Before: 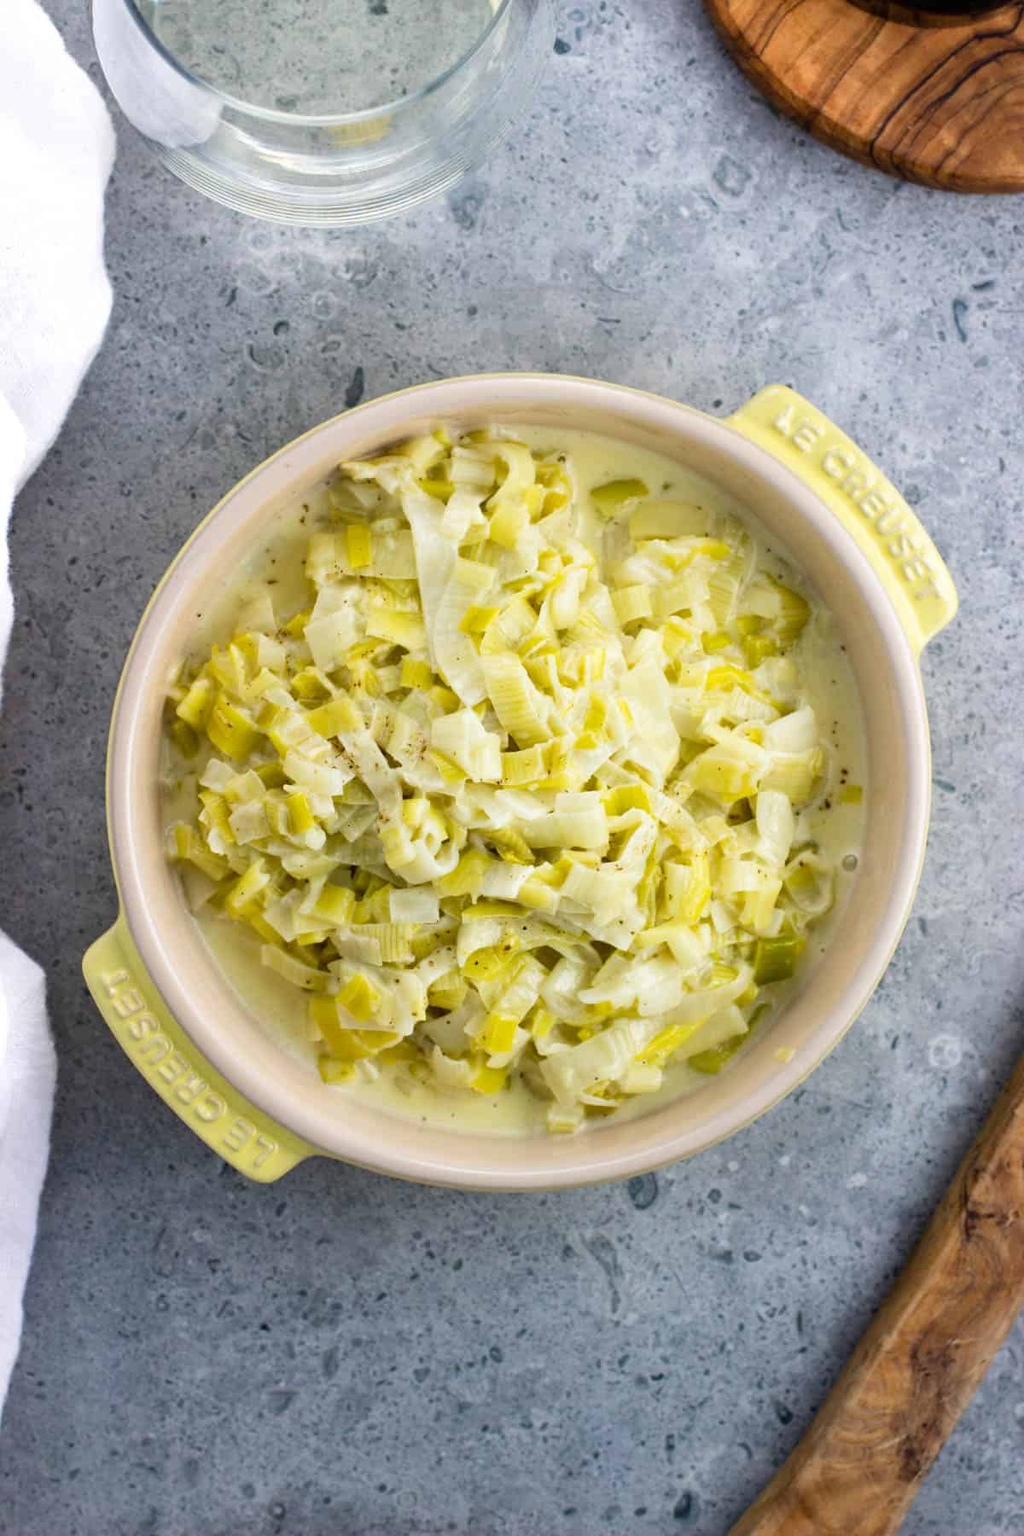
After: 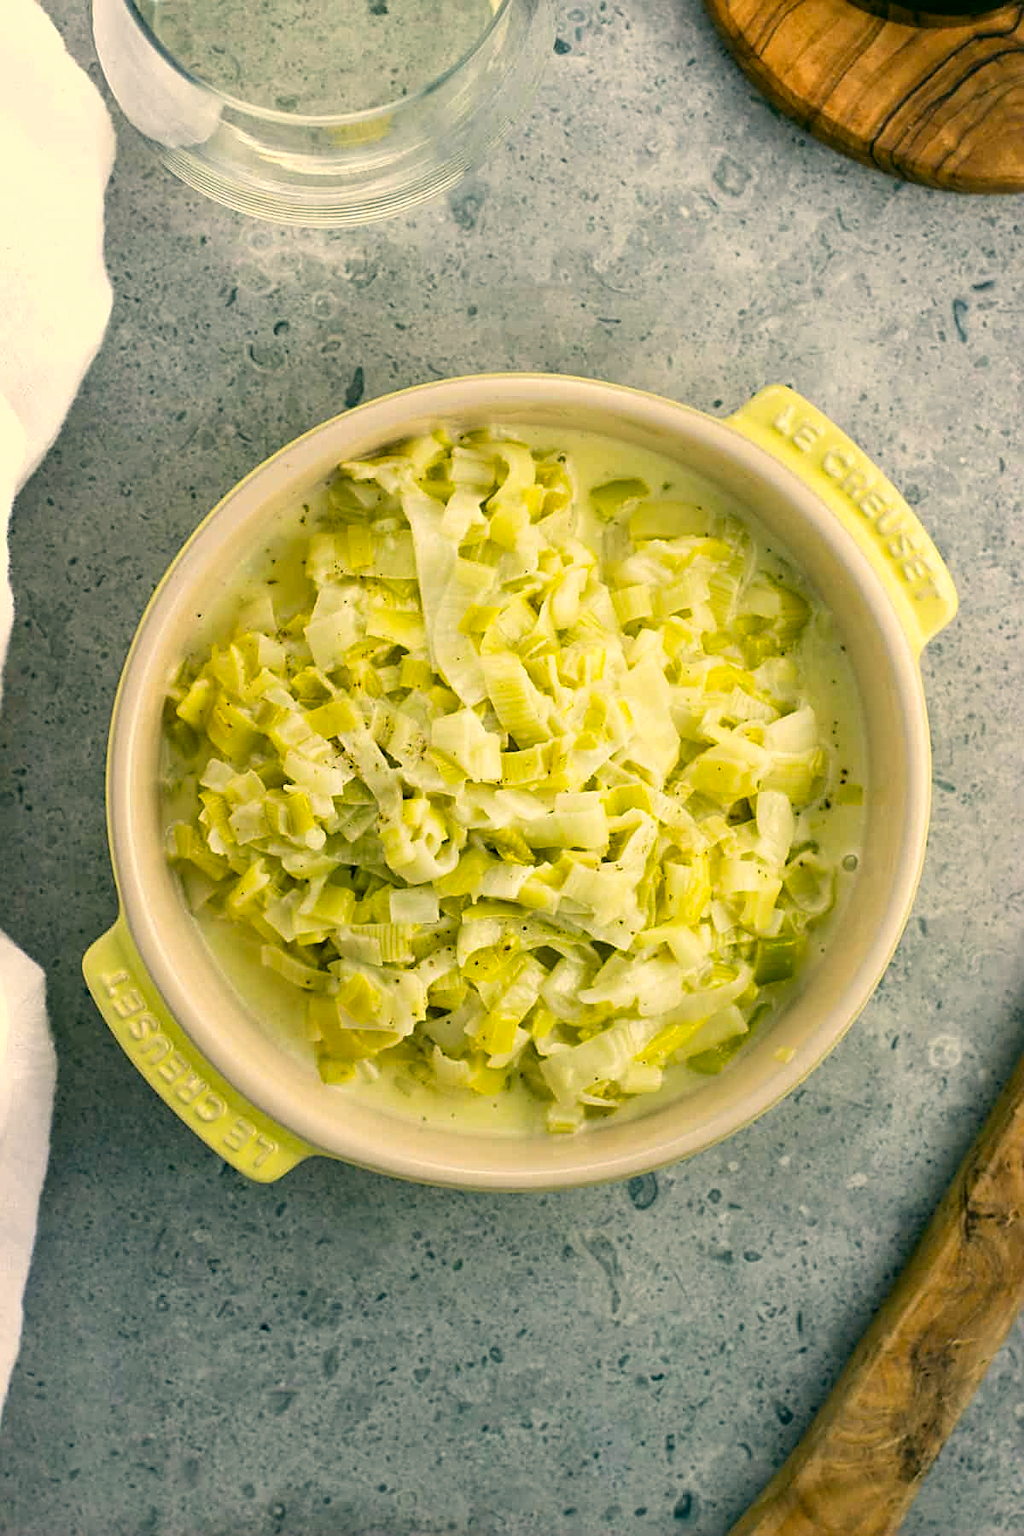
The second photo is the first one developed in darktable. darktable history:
color correction: highlights a* 5.33, highlights b* 24.45, shadows a* -15.9, shadows b* 3.85
sharpen: on, module defaults
